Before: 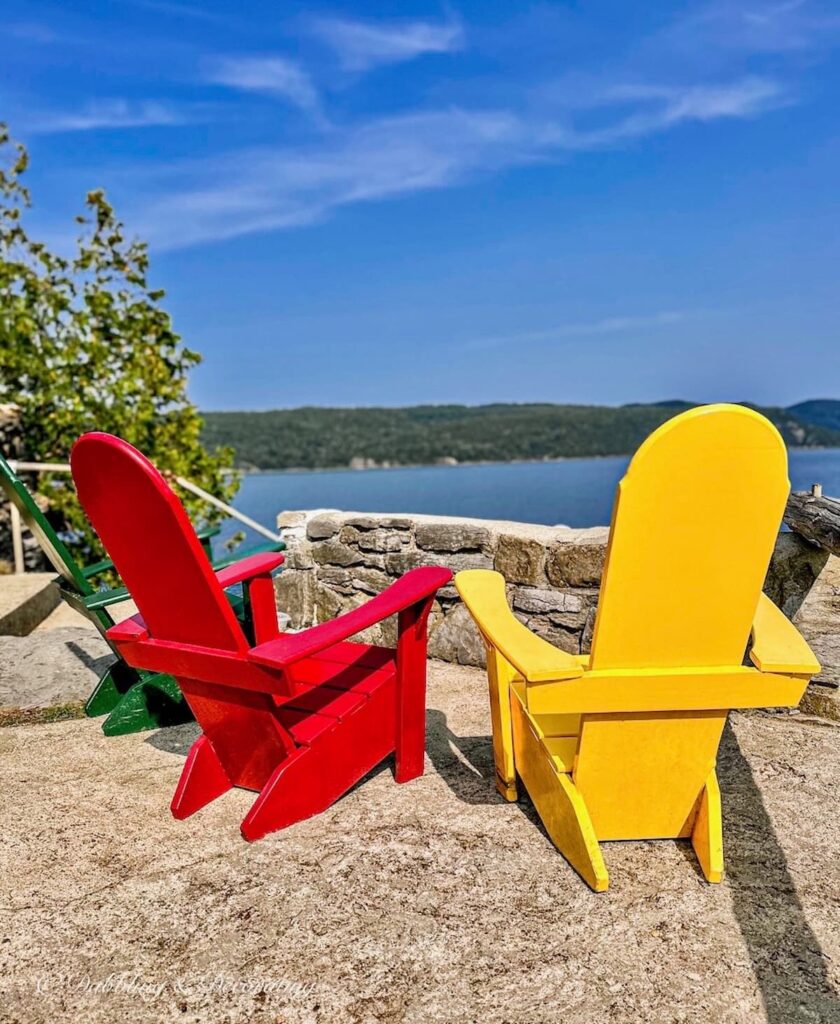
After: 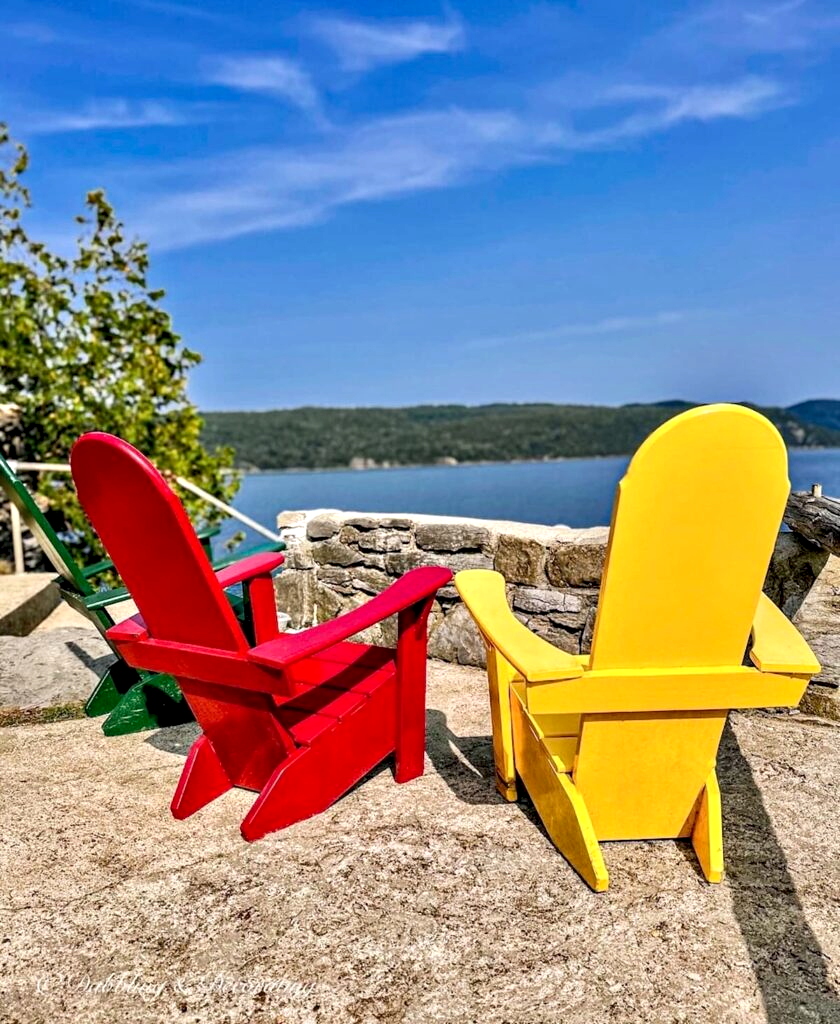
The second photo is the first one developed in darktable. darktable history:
exposure: black level correction 0.001, exposure 0.138 EV, compensate highlight preservation false
tone equalizer: on, module defaults
contrast equalizer: octaves 7, y [[0.6 ×6], [0.55 ×6], [0 ×6], [0 ×6], [0 ×6]], mix 0.368
